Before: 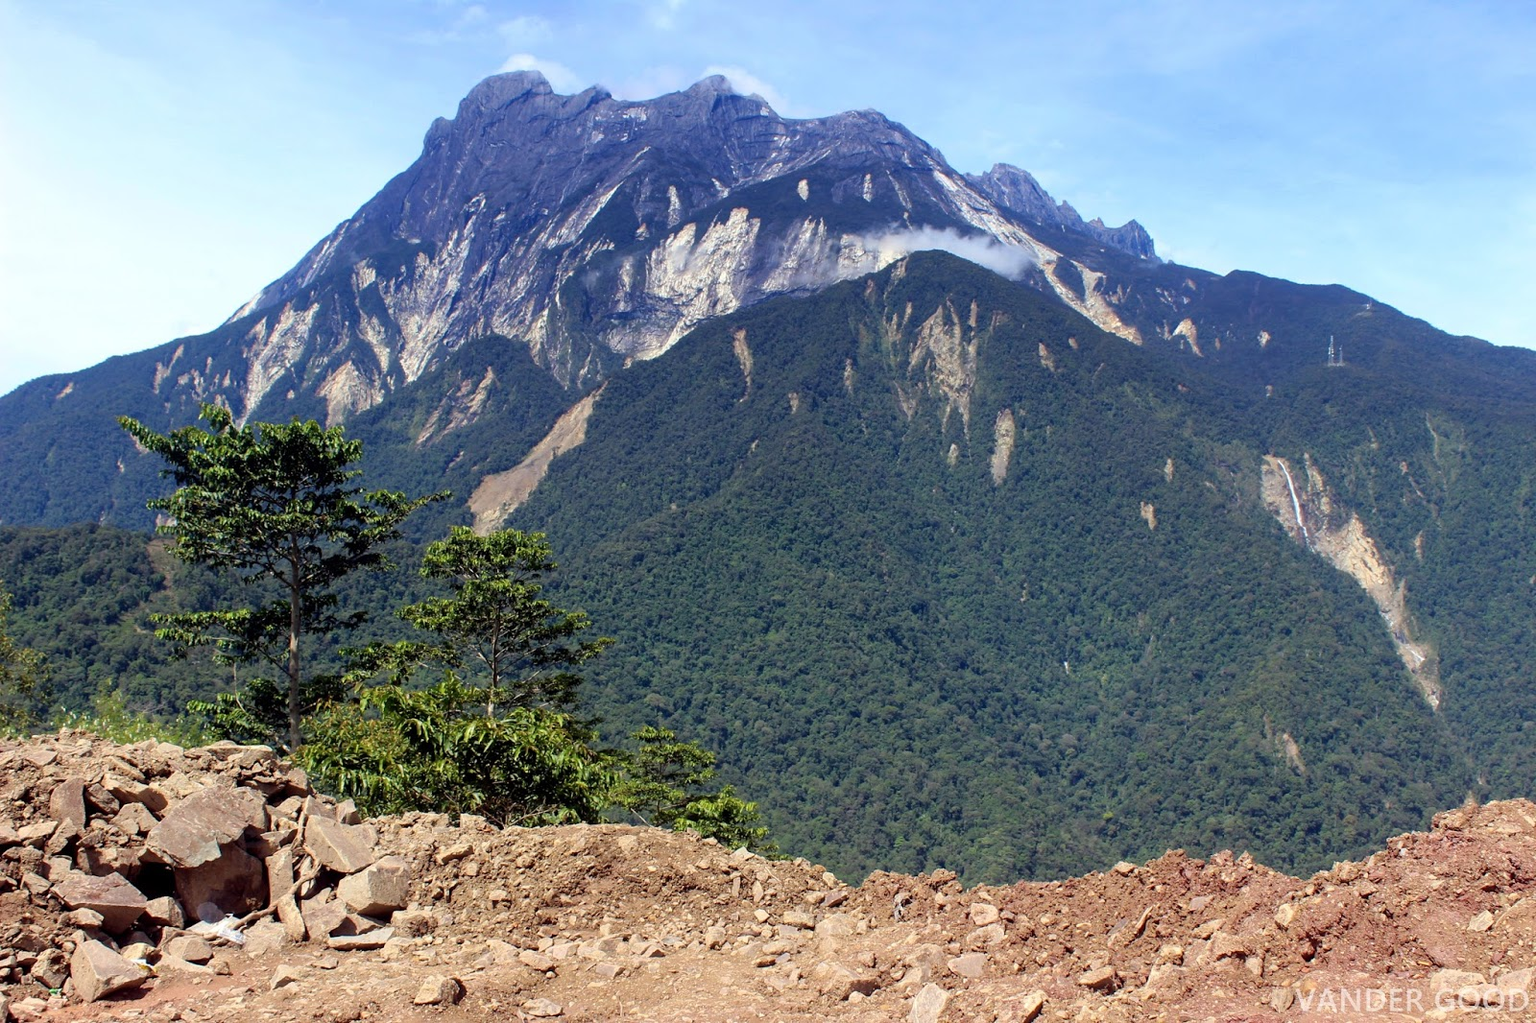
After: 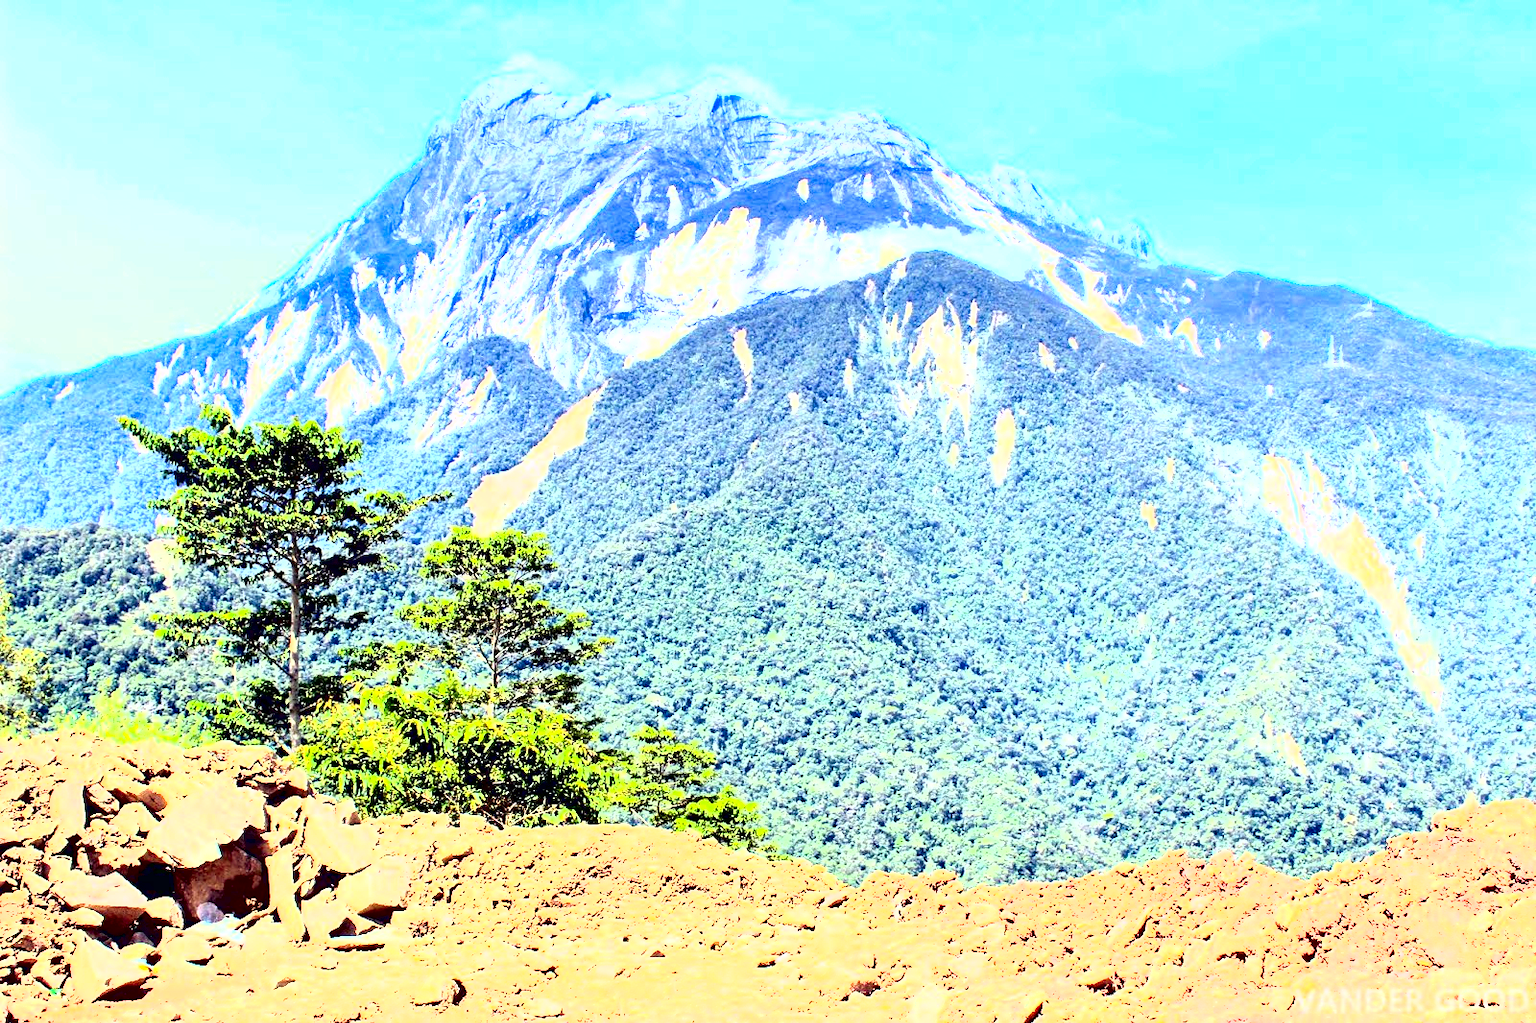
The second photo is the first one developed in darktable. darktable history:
color correction: highlights a* -4.83, highlights b* 5.03, saturation 0.97
contrast brightness saturation: contrast 0.072
exposure: exposure 3.102 EV, compensate exposure bias true, compensate highlight preservation false
contrast equalizer: octaves 7, y [[0.6 ×6], [0.55 ×6], [0 ×6], [0 ×6], [0 ×6]]
shadows and highlights: shadows -9.07, white point adjustment 1.58, highlights 10.72
